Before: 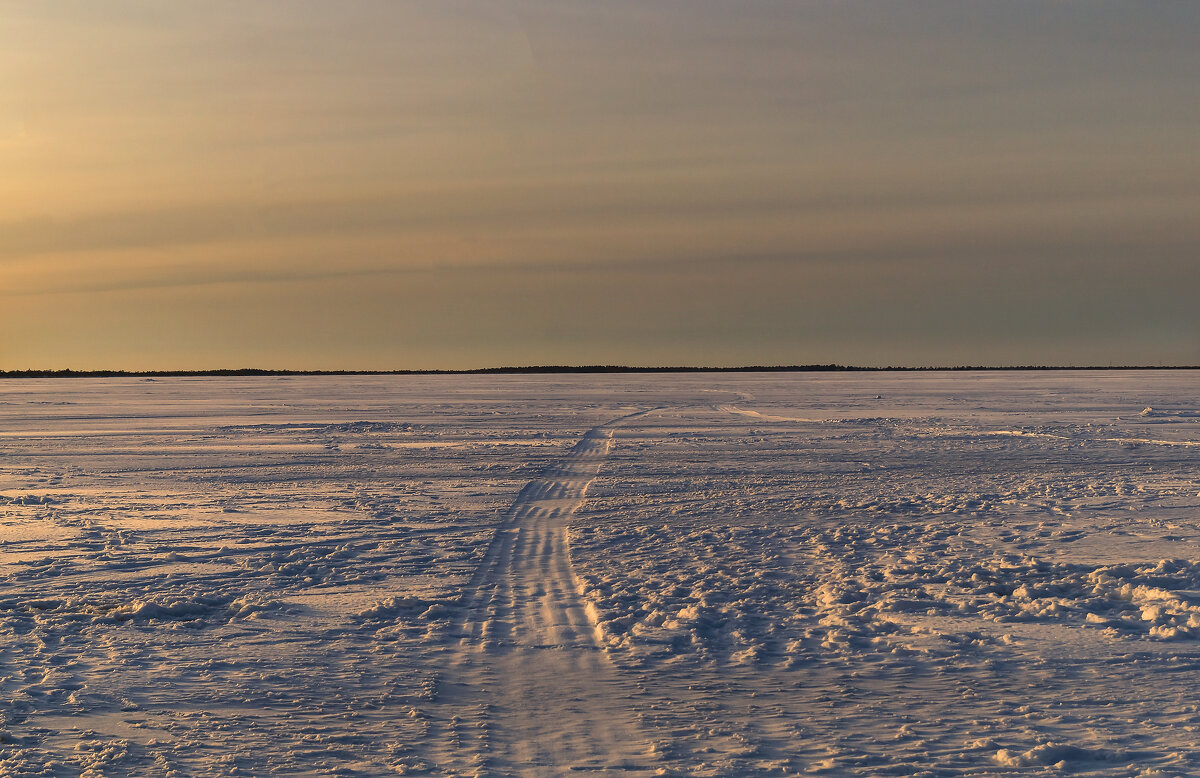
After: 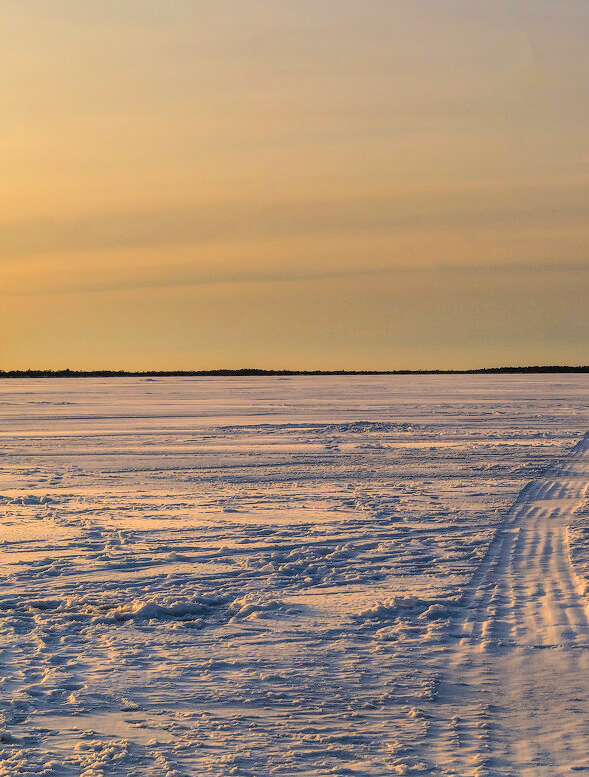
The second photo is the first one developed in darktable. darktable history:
filmic rgb: black relative exposure -7.65 EV, white relative exposure 4.56 EV, hardness 3.61
crop and rotate: left 0%, top 0%, right 50.845%
local contrast: detail 130%
contrast brightness saturation: contrast 0.07, brightness 0.18, saturation 0.4
